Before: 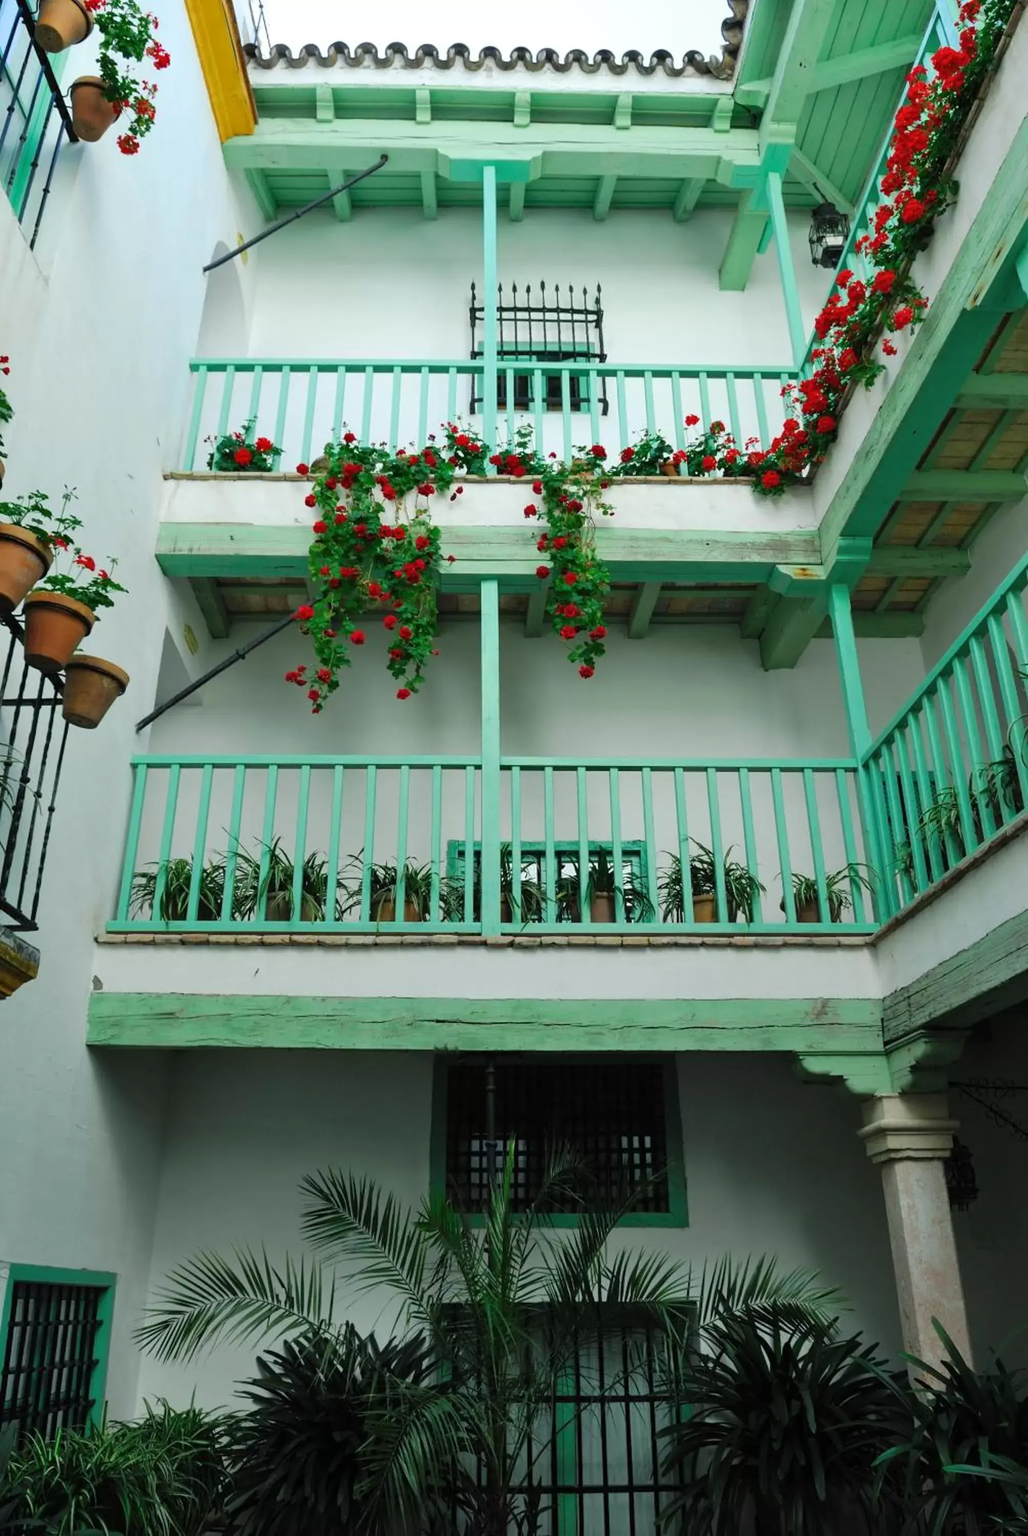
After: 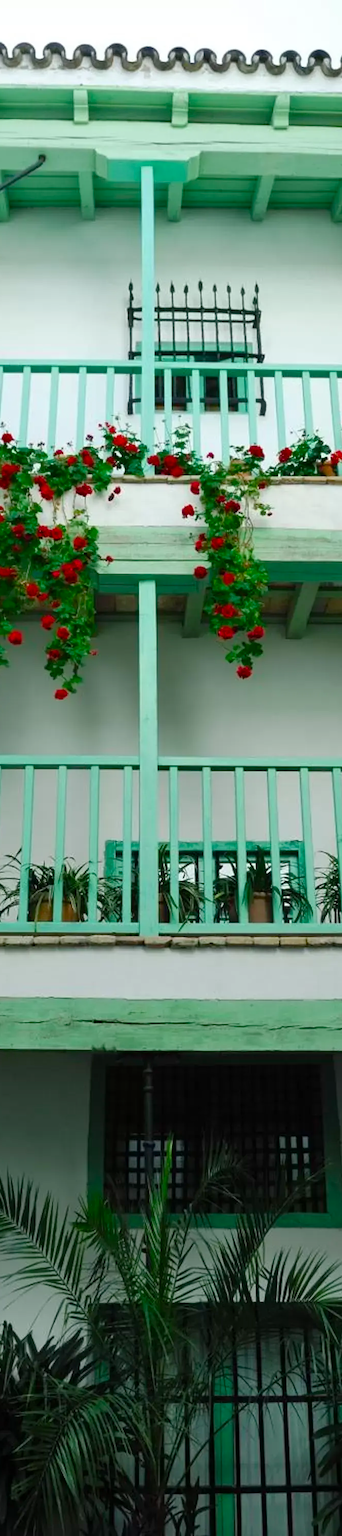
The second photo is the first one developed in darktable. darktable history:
crop: left 33.36%, right 33.36%
color balance rgb: perceptual saturation grading › global saturation 20%, perceptual saturation grading › highlights -25%, perceptual saturation grading › shadows 25%
